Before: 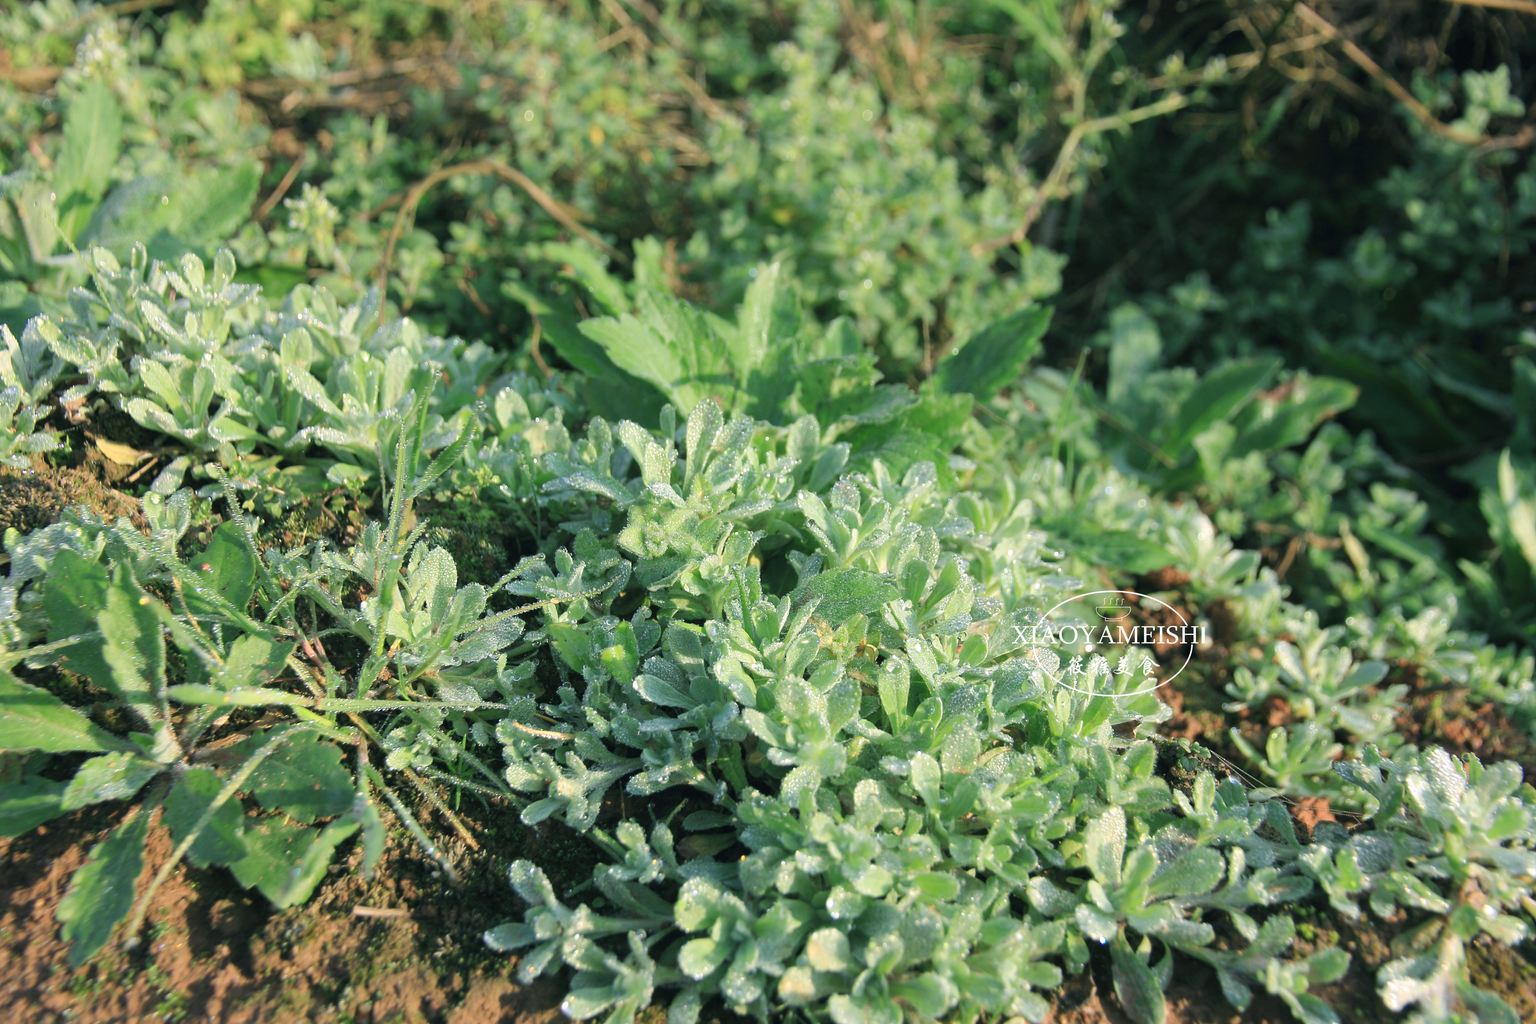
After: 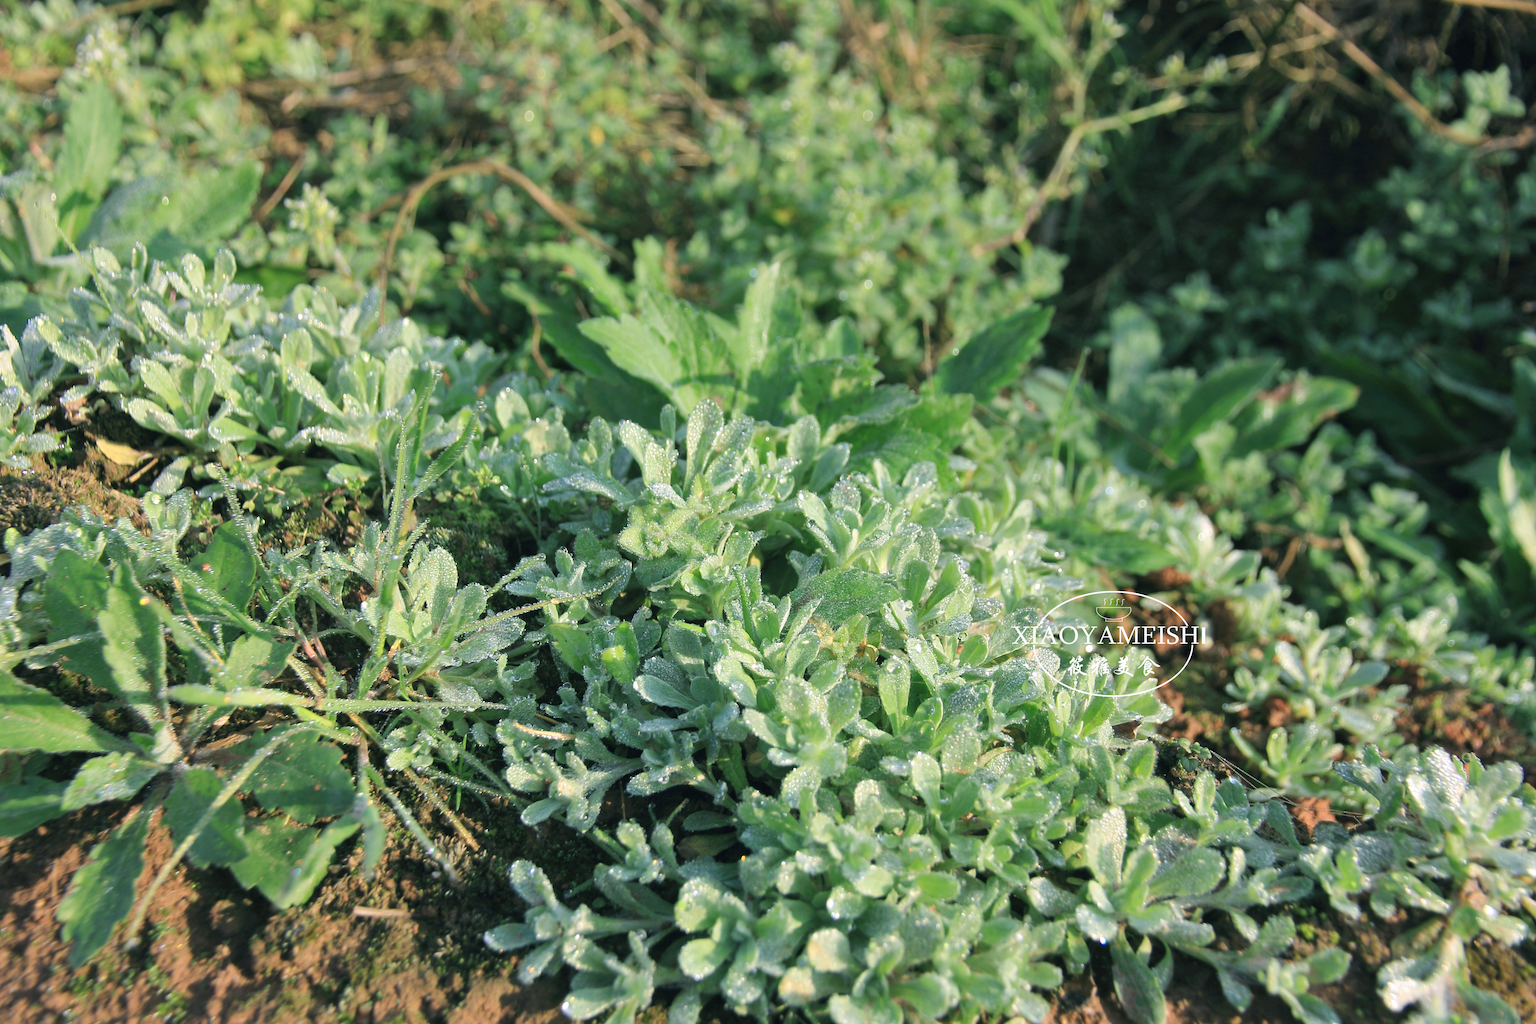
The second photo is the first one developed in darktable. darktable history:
white balance: red 1.004, blue 1.024
shadows and highlights: shadows 32, highlights -32, soften with gaussian
